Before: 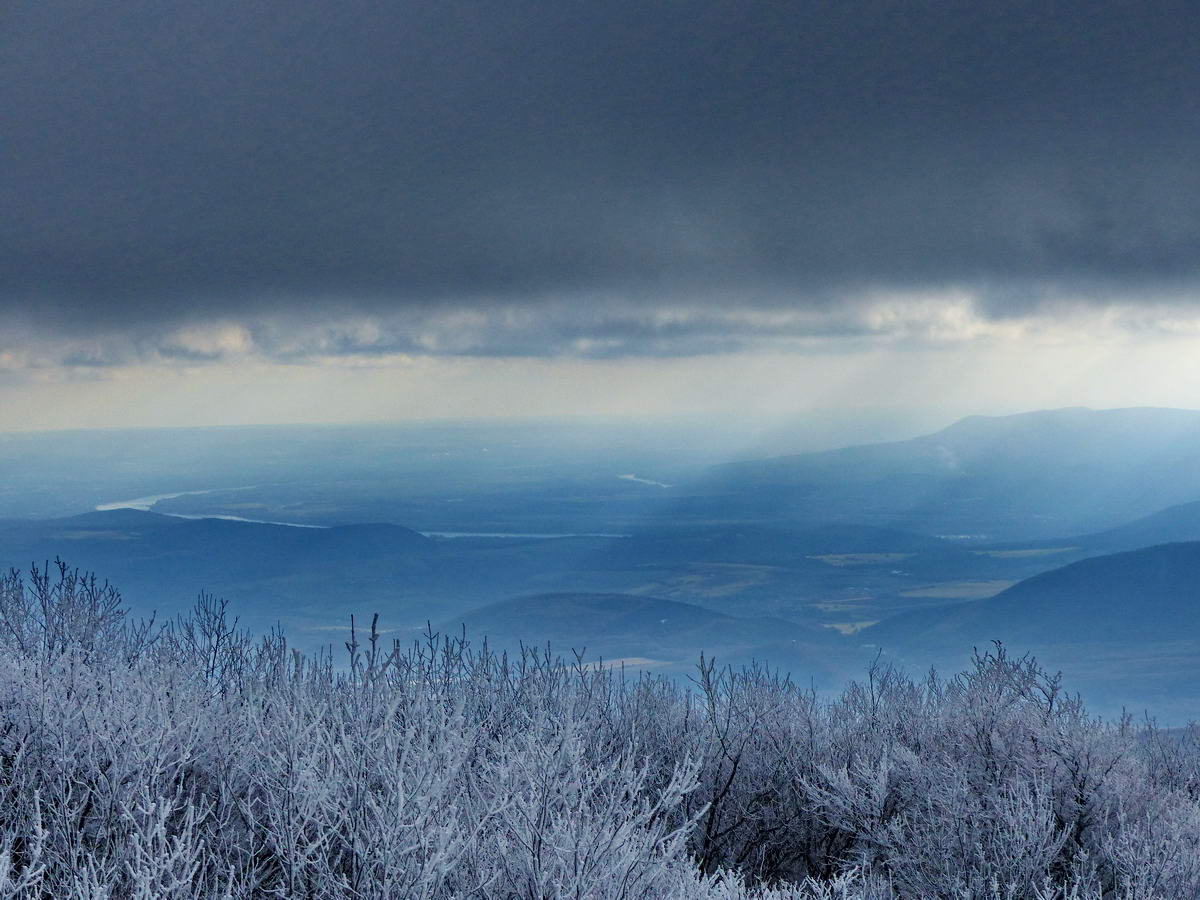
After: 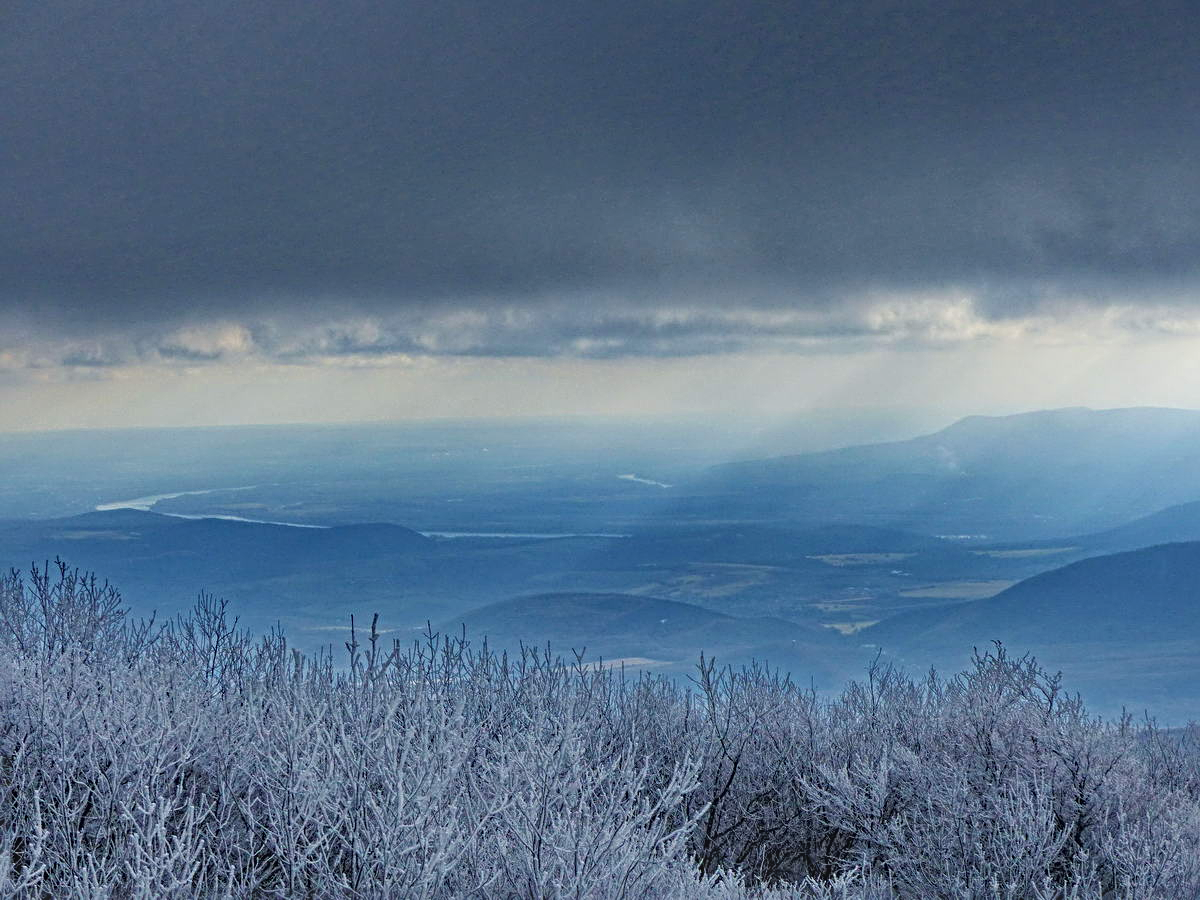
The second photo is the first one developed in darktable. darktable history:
sharpen: radius 4.883
local contrast: highlights 73%, shadows 15%, midtone range 0.197
